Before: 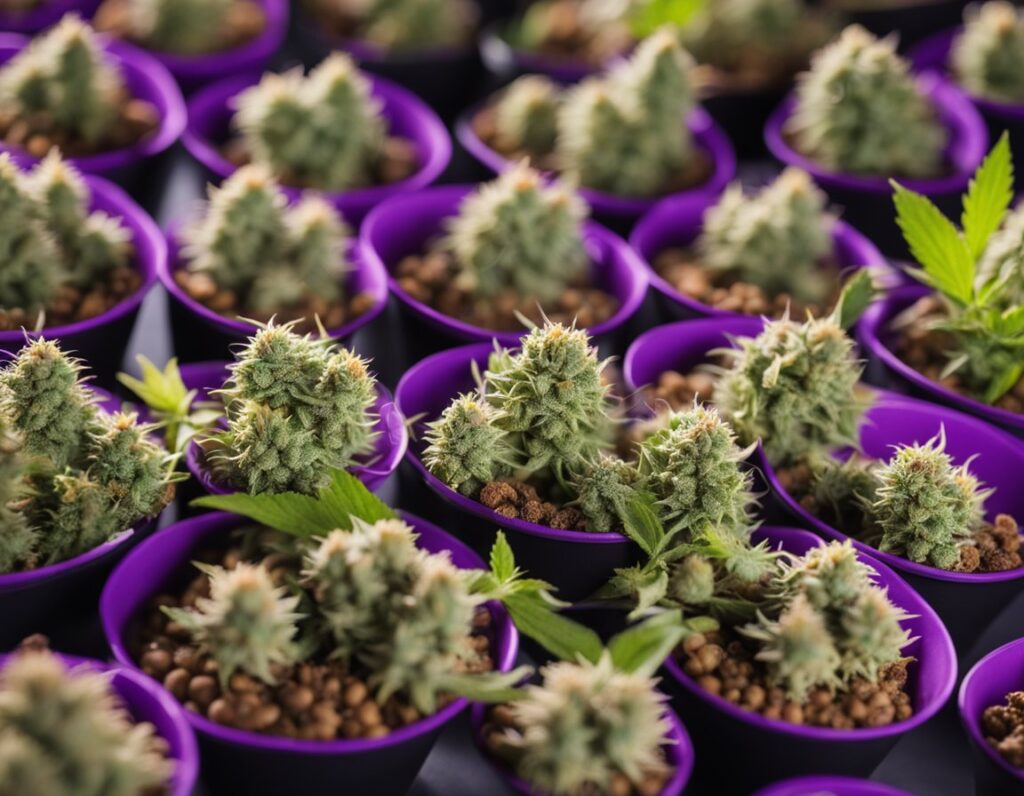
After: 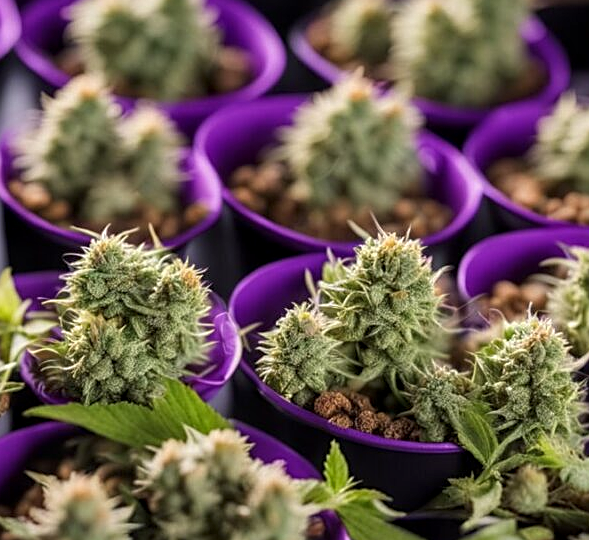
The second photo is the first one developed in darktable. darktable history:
sharpen: on, module defaults
local contrast: on, module defaults
crop: left 16.242%, top 11.312%, right 26.215%, bottom 20.825%
